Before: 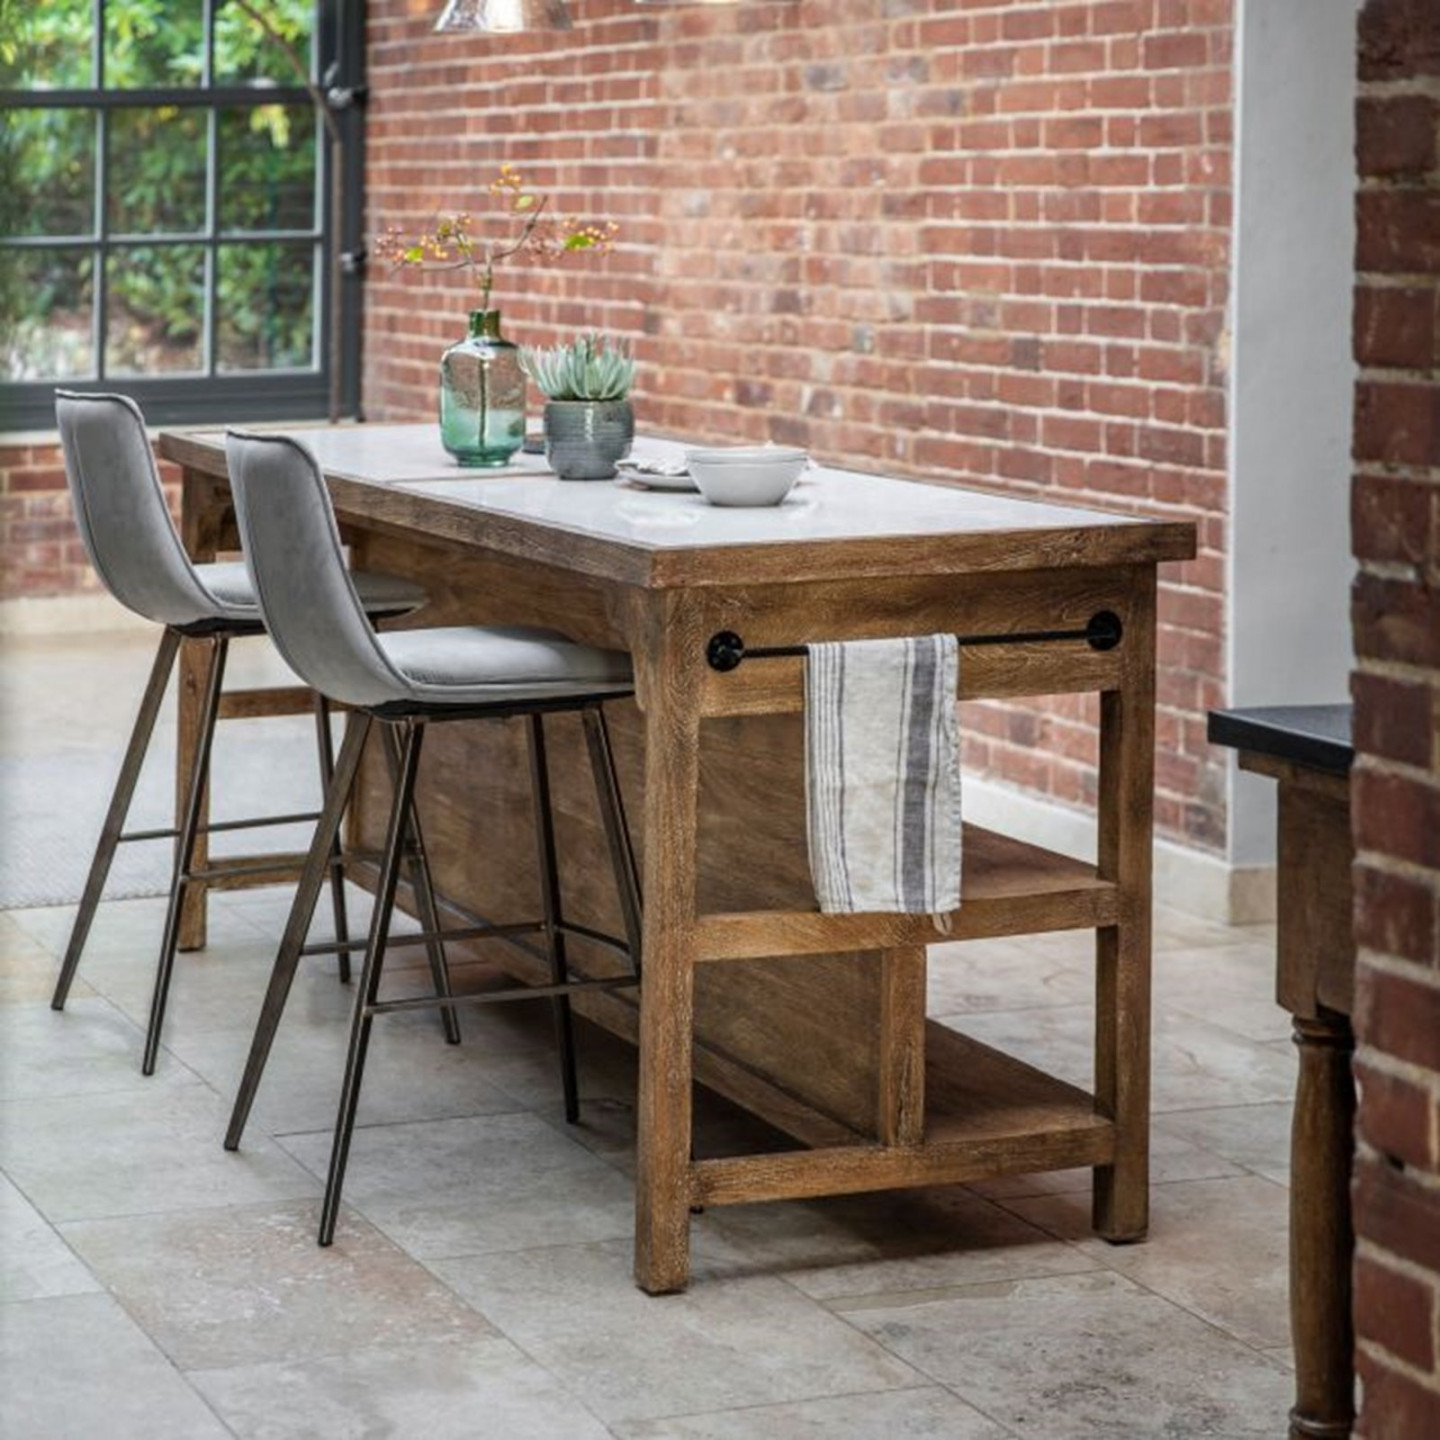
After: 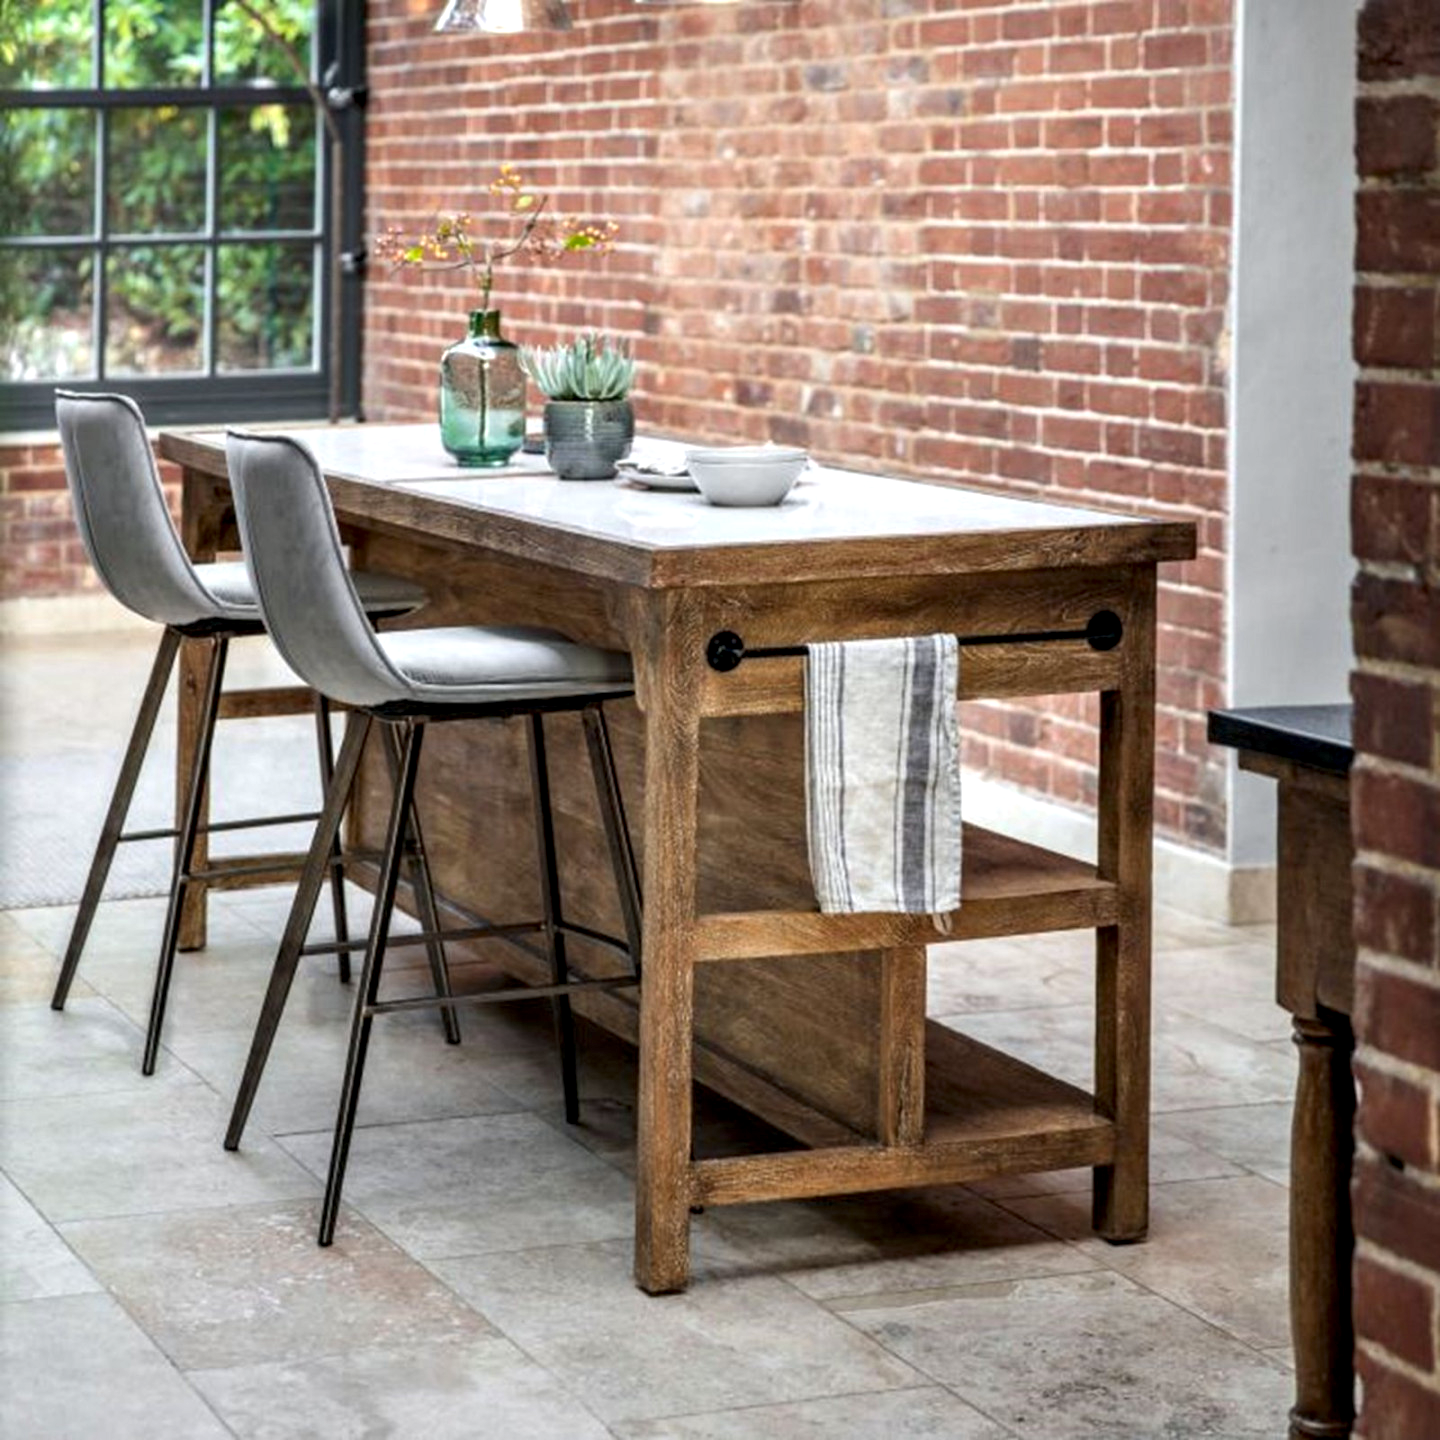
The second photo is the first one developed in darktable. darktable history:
contrast equalizer: octaves 7, y [[0.6 ×6], [0.55 ×6], [0 ×6], [0 ×6], [0 ×6]], mix 0.53
exposure: exposure 0.236 EV, compensate highlight preservation false
